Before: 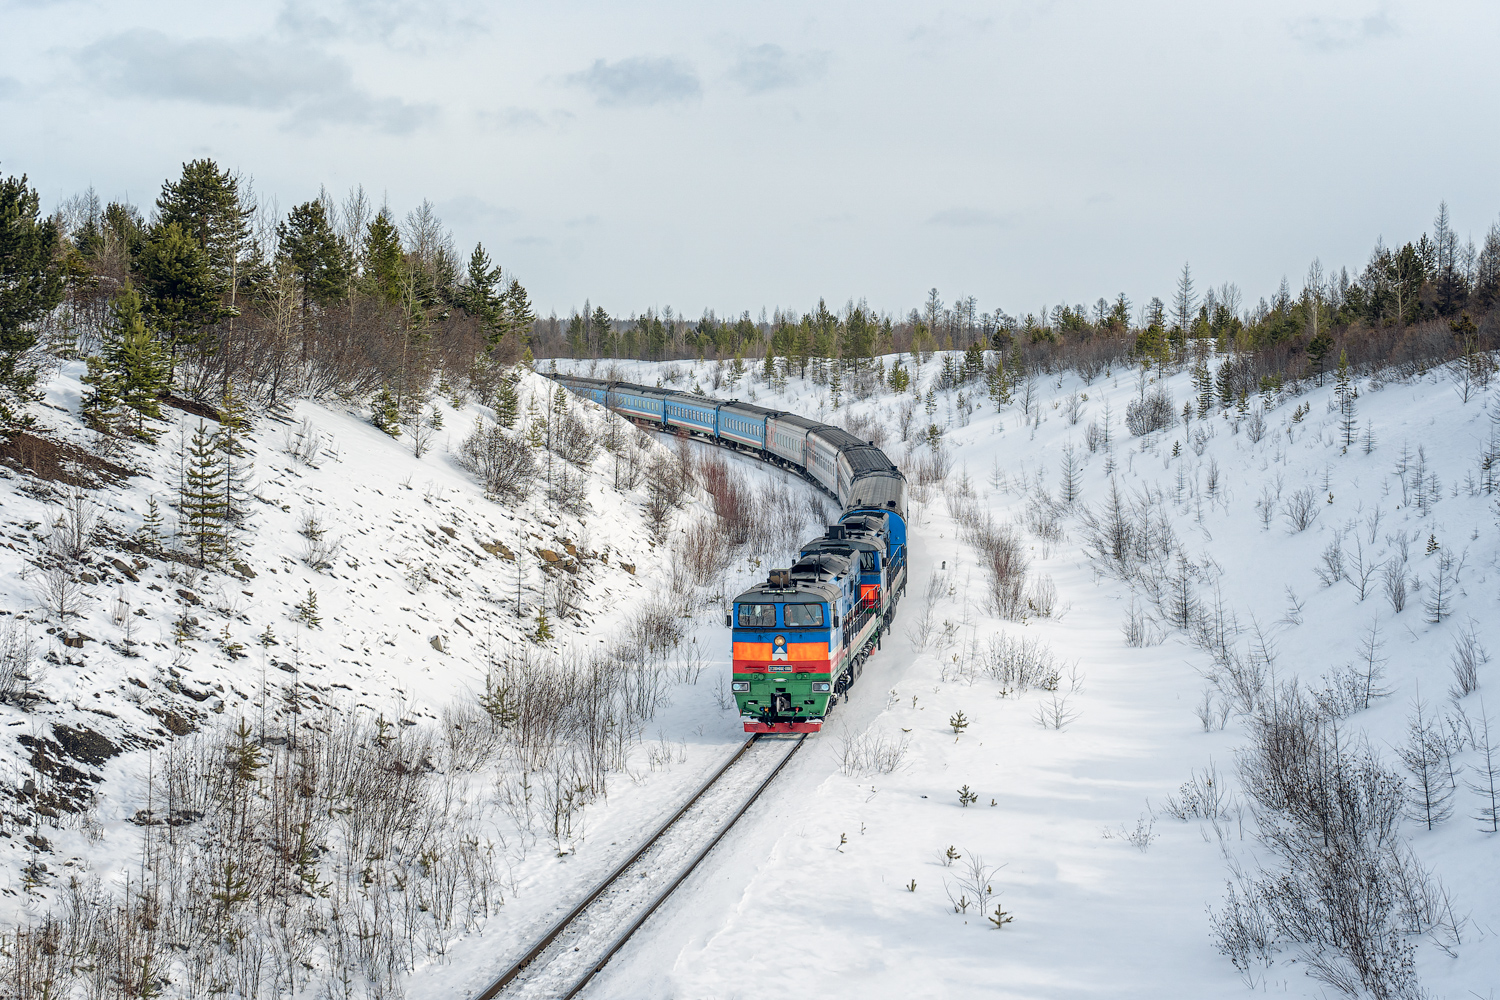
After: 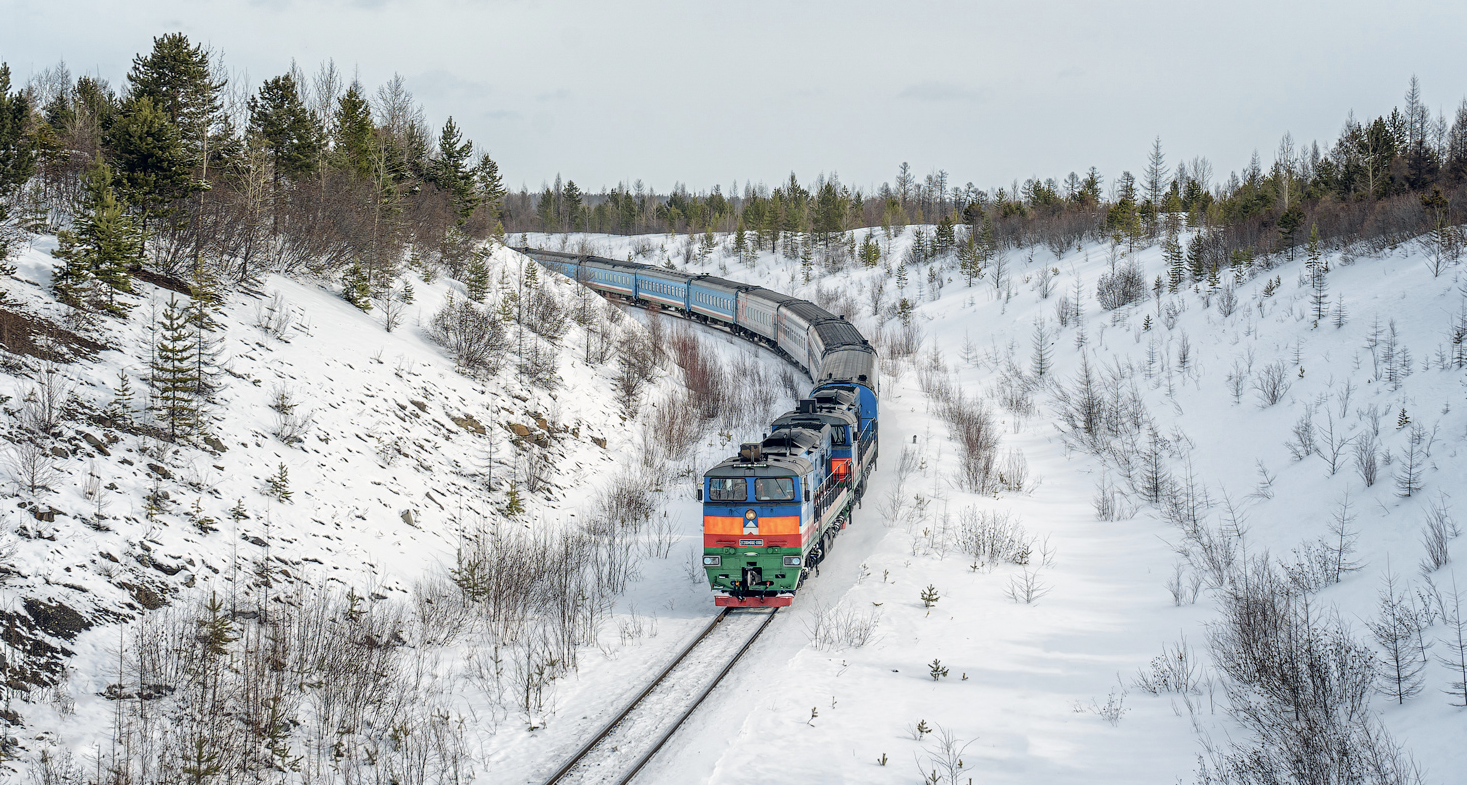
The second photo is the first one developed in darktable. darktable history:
color correction: highlights b* -0.025, saturation 0.85
crop and rotate: left 1.947%, top 12.672%, right 0.199%, bottom 8.747%
